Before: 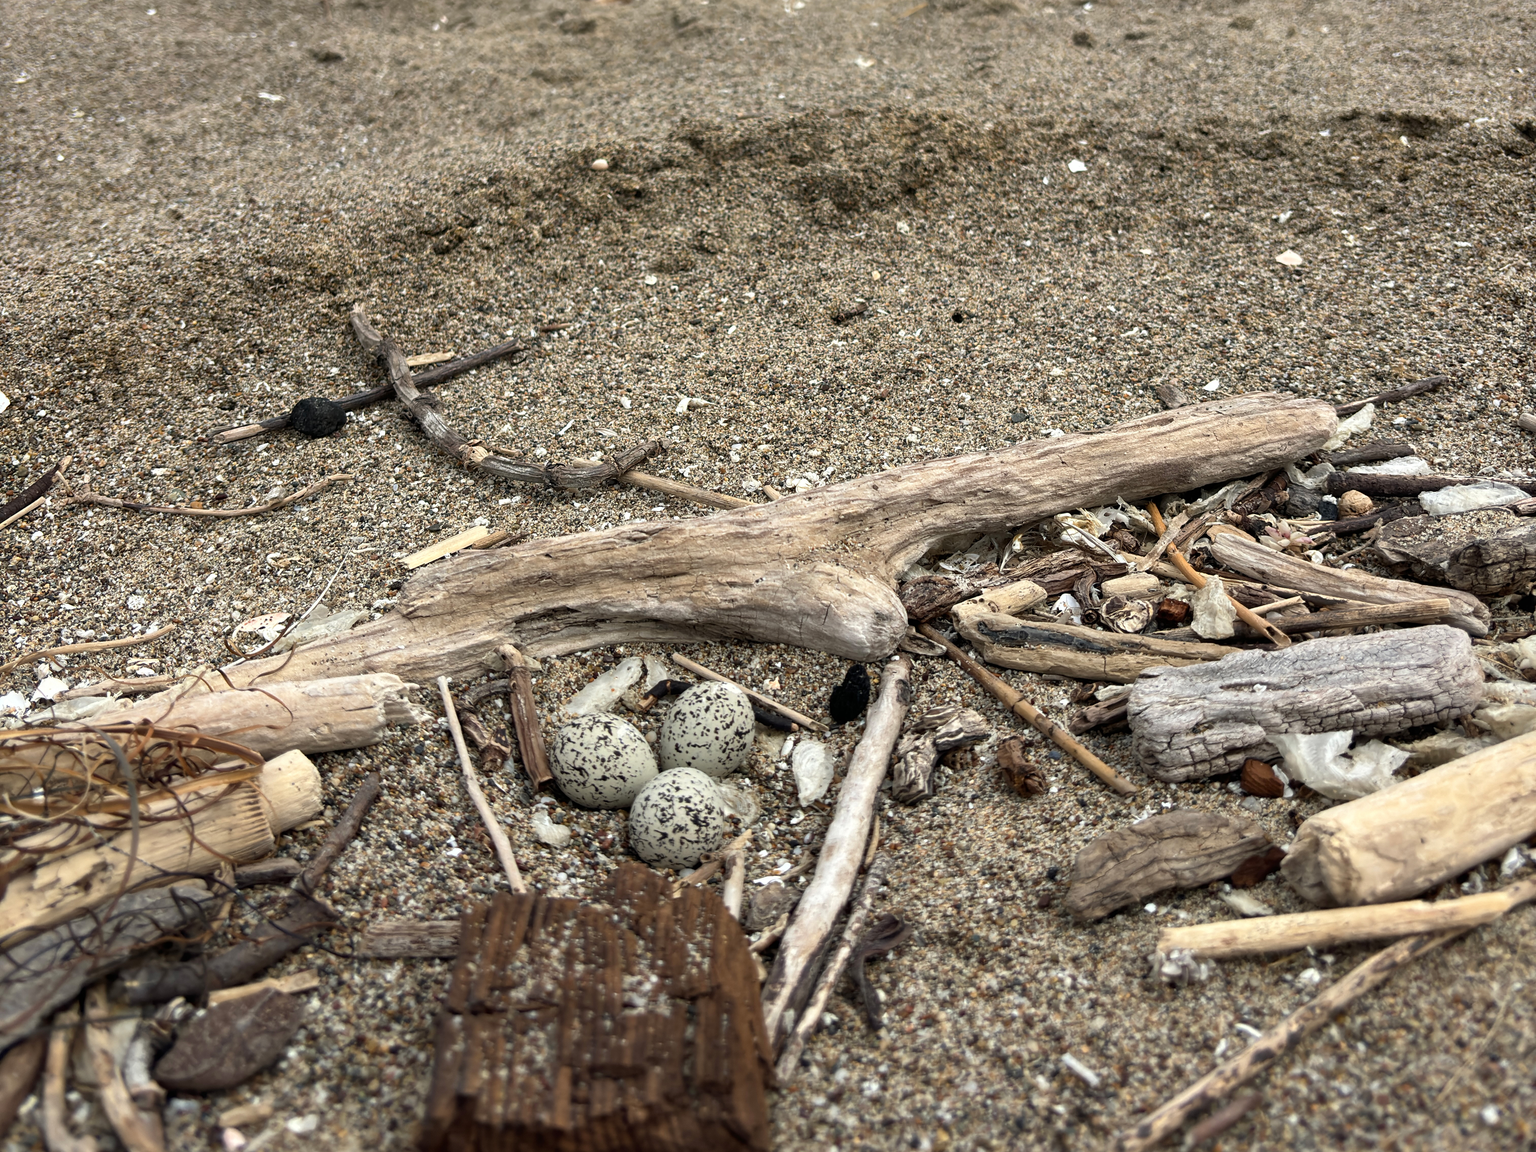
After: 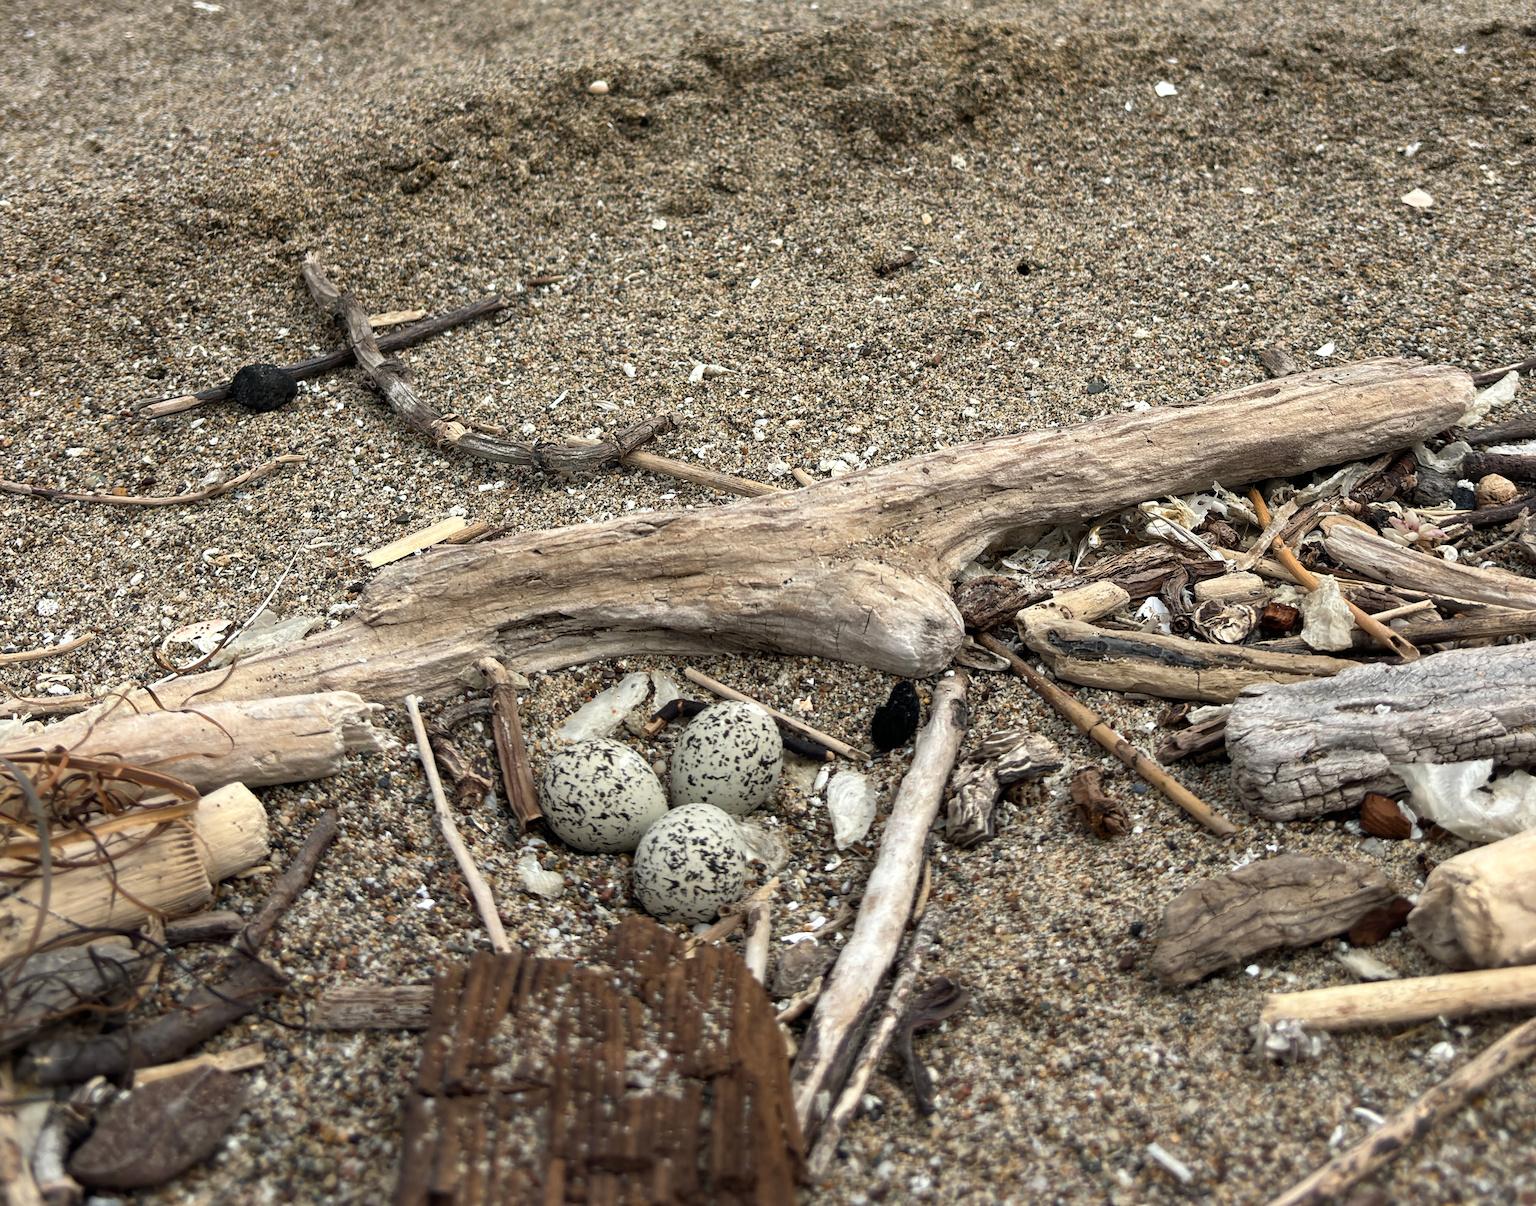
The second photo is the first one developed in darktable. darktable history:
tone equalizer: mask exposure compensation -0.514 EV
crop: left 6.28%, top 7.939%, right 9.538%, bottom 3.867%
